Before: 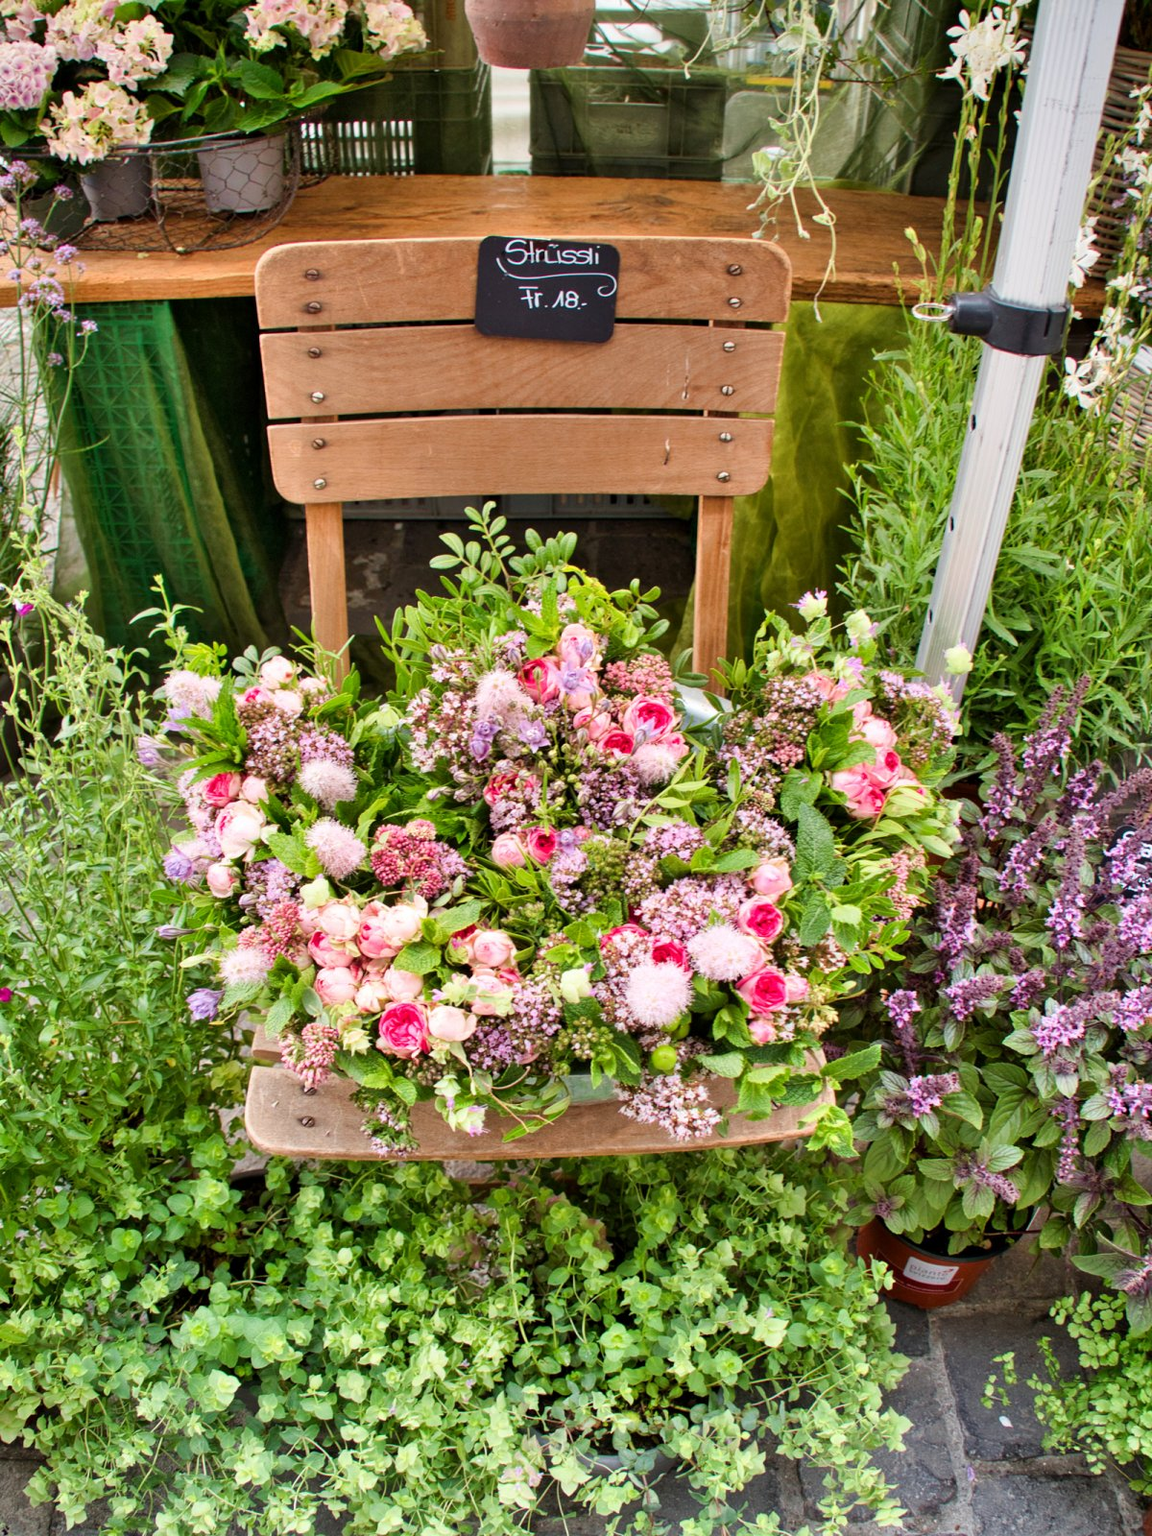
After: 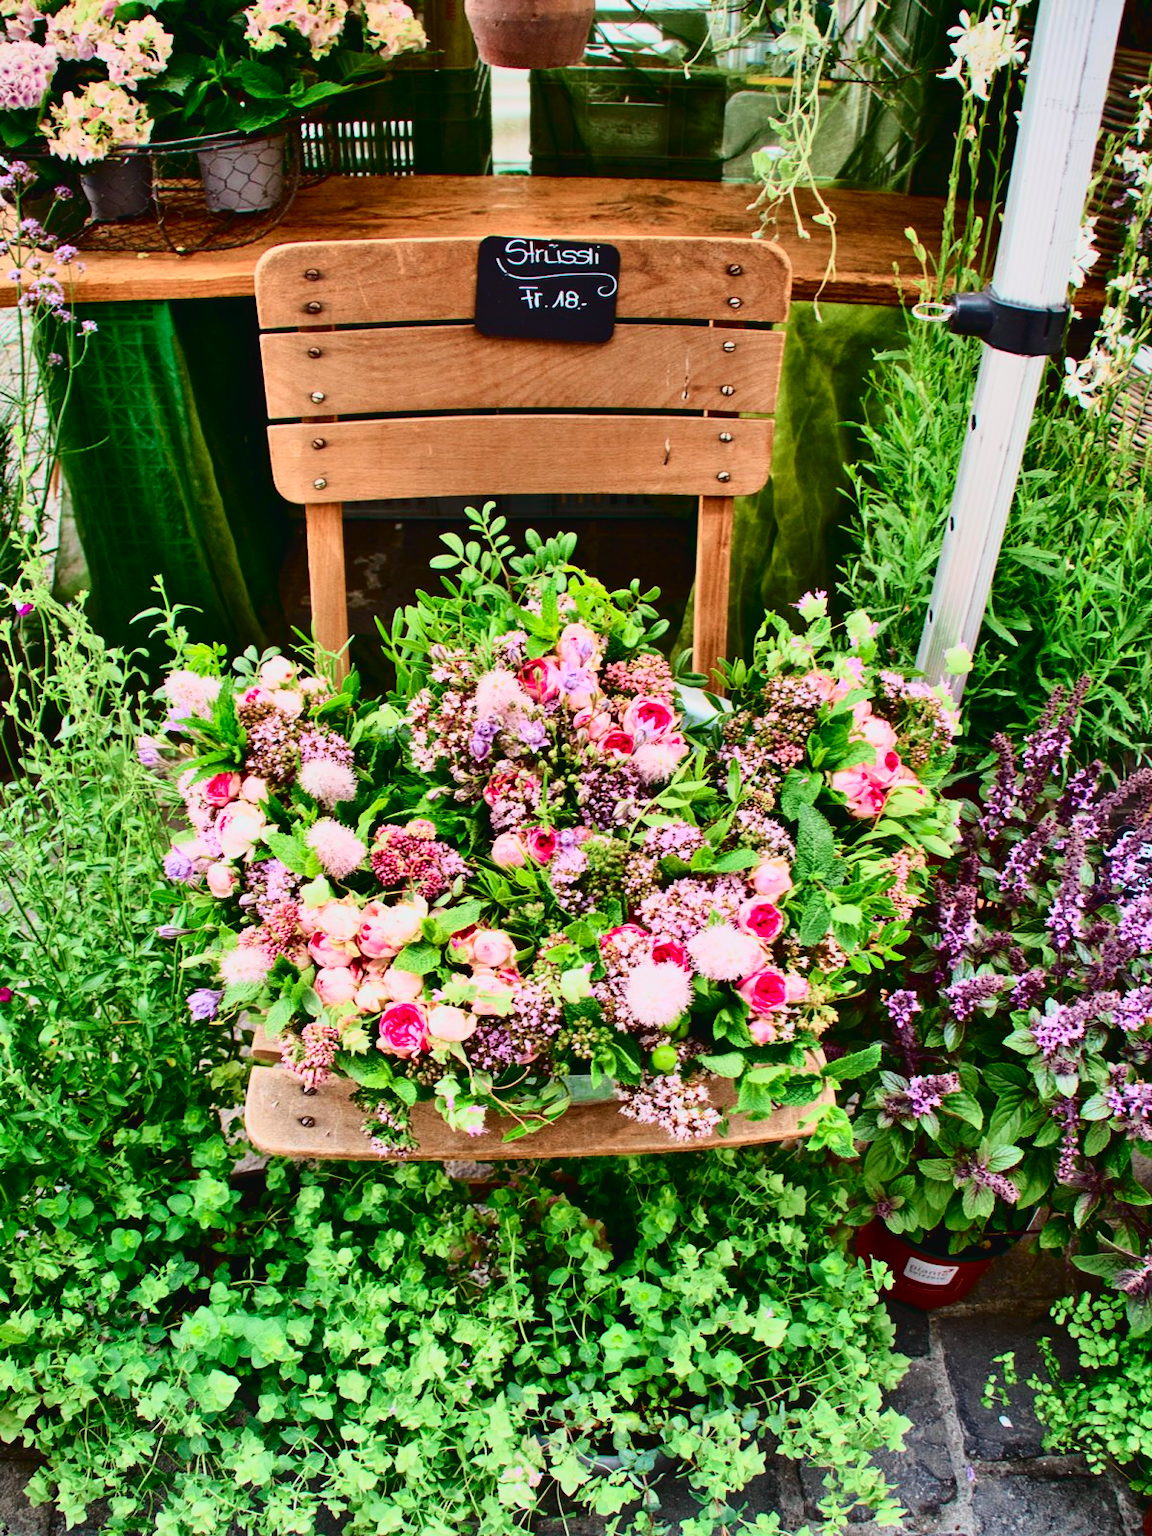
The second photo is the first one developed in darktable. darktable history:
tone curve: curves: ch0 [(0, 0.029) (0.099, 0.082) (0.264, 0.253) (0.447, 0.481) (0.678, 0.721) (0.828, 0.857) (0.992, 0.94)]; ch1 [(0, 0) (0.311, 0.266) (0.411, 0.374) (0.481, 0.458) (0.501, 0.499) (0.514, 0.512) (0.575, 0.577) (0.643, 0.648) (0.682, 0.674) (0.802, 0.812) (1, 1)]; ch2 [(0, 0) (0.259, 0.207) (0.323, 0.311) (0.376, 0.353) (0.463, 0.456) (0.498, 0.498) (0.524, 0.512) (0.574, 0.582) (0.648, 0.653) (0.768, 0.728) (1, 1)], color space Lab, independent channels, preserve colors none
contrast brightness saturation: contrast 0.207, brightness -0.109, saturation 0.213
local contrast: mode bilateral grid, contrast 14, coarseness 37, detail 104%, midtone range 0.2
